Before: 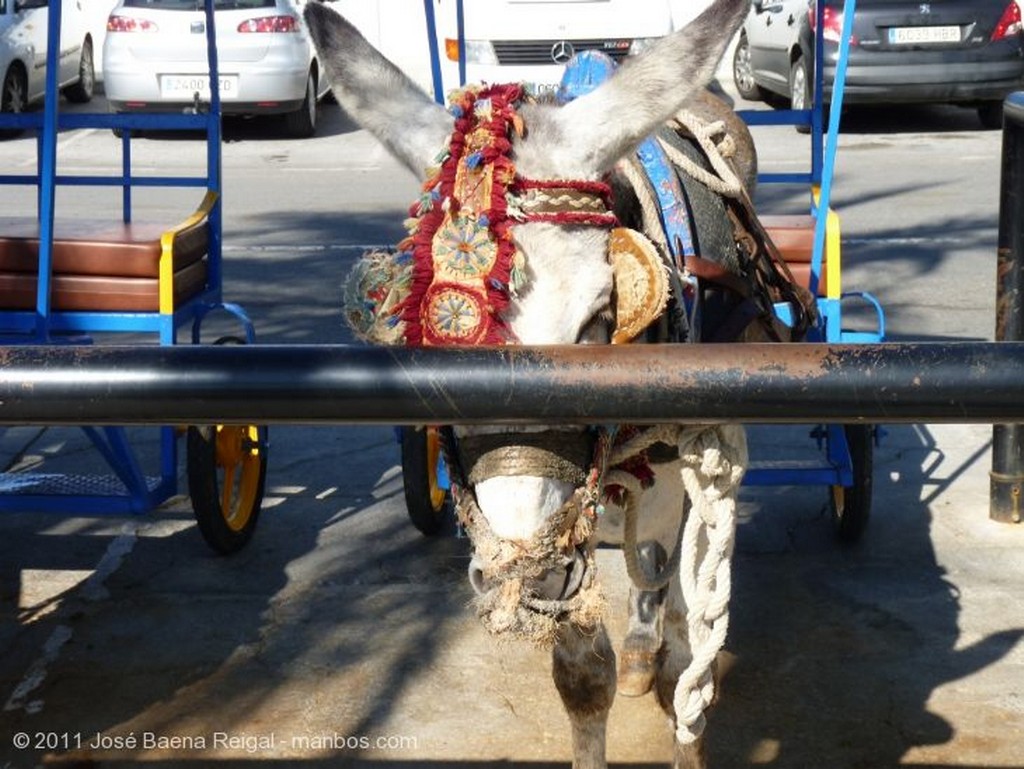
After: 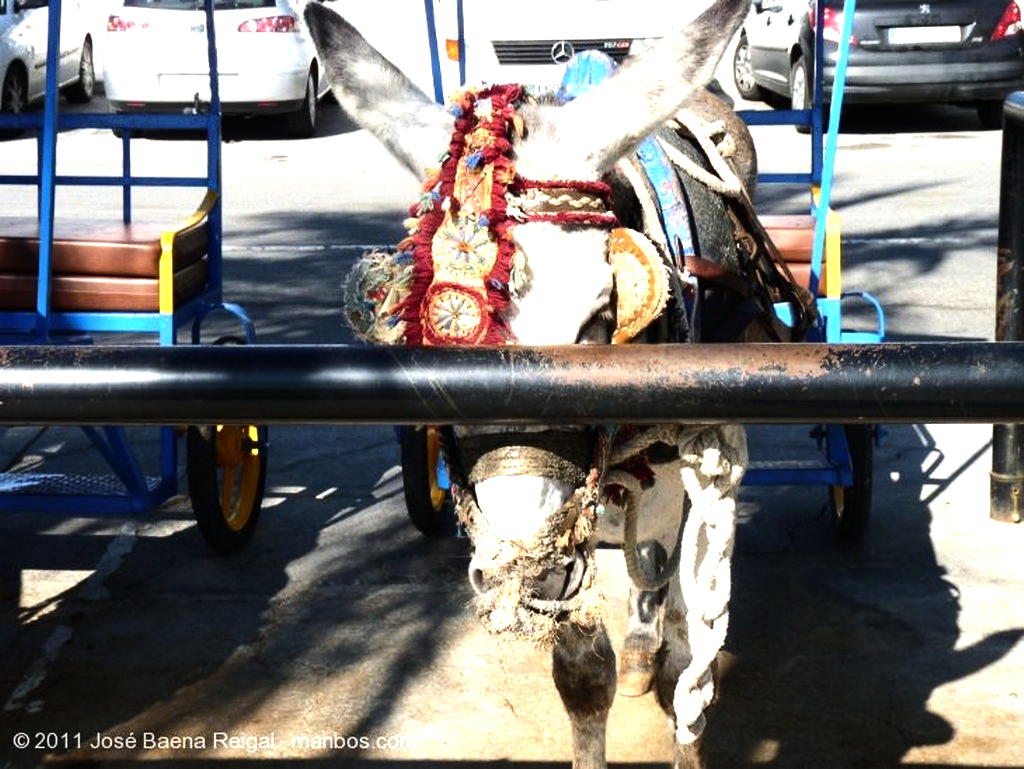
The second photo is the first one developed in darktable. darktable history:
tone equalizer: -8 EV -1.09 EV, -7 EV -0.983 EV, -6 EV -0.864 EV, -5 EV -0.577 EV, -3 EV 0.602 EV, -2 EV 0.839 EV, -1 EV 0.996 EV, +0 EV 1.07 EV, edges refinement/feathering 500, mask exposure compensation -1.57 EV, preserve details no
